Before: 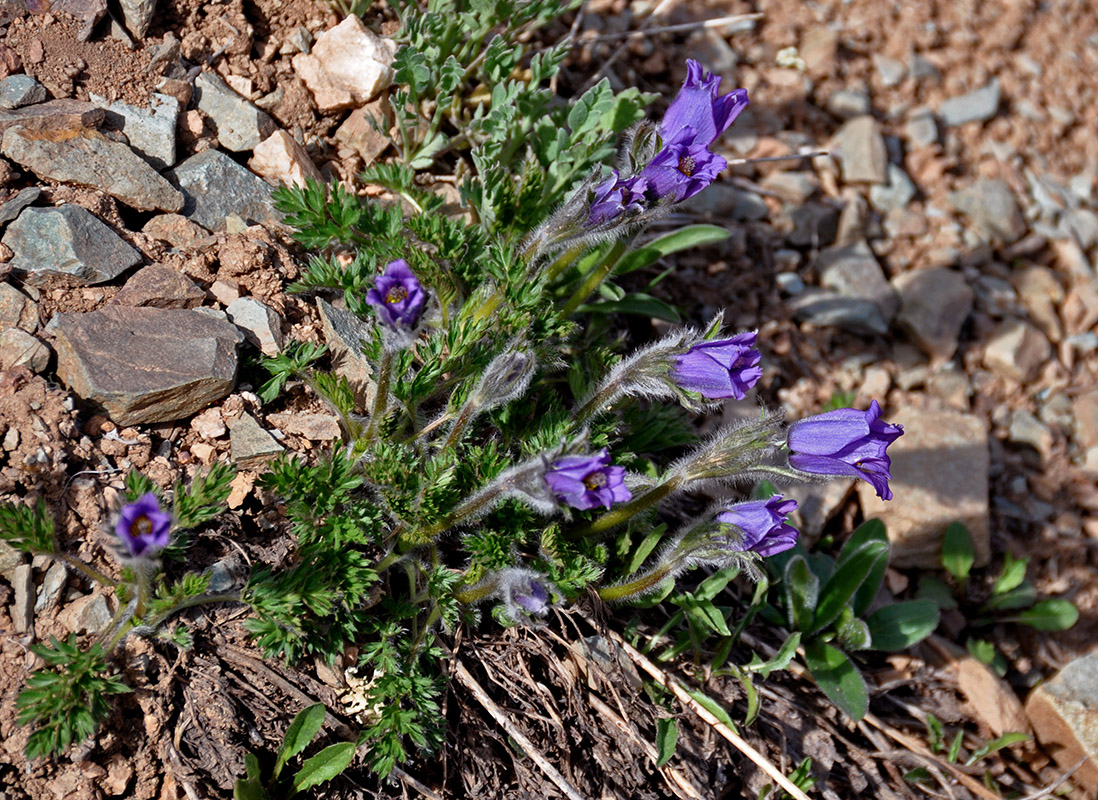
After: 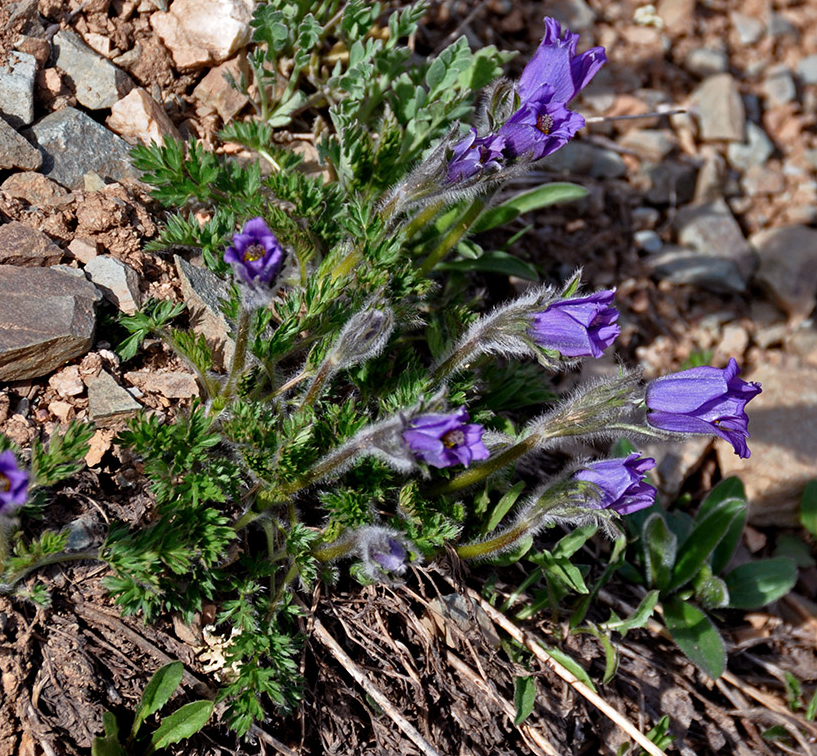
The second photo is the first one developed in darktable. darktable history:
crop and rotate: left 13.011%, top 5.422%, right 12.515%
